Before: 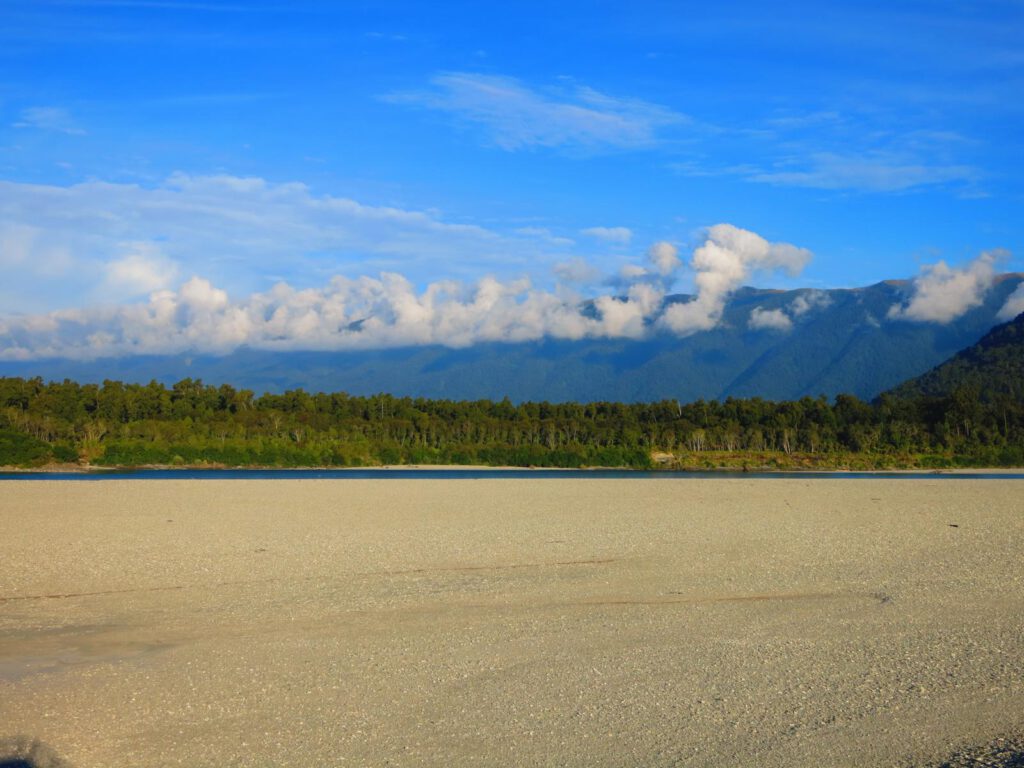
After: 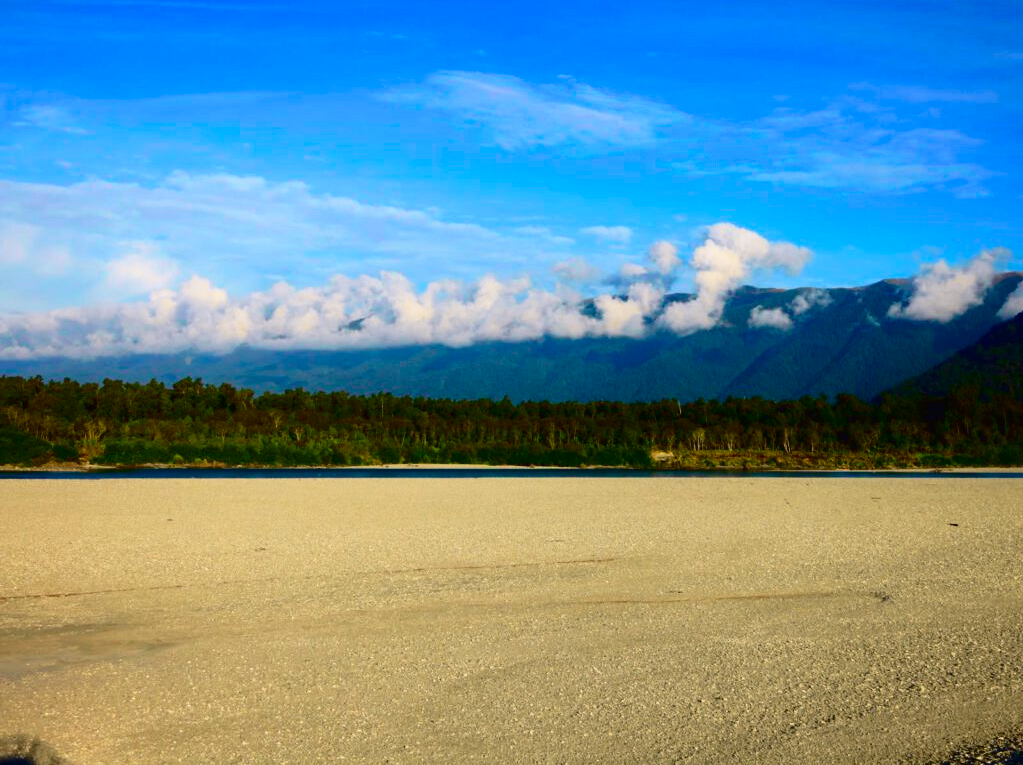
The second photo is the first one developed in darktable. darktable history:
crop: top 0.172%, bottom 0.132%
contrast brightness saturation: contrast 0.119, brightness -0.121, saturation 0.203
tone curve: curves: ch0 [(0, 0.011) (0.053, 0.026) (0.174, 0.115) (0.398, 0.444) (0.673, 0.775) (0.829, 0.906) (0.991, 0.981)]; ch1 [(0, 0) (0.276, 0.206) (0.409, 0.383) (0.473, 0.458) (0.492, 0.501) (0.512, 0.513) (0.54, 0.543) (0.585, 0.617) (0.659, 0.686) (0.78, 0.8) (1, 1)]; ch2 [(0, 0) (0.438, 0.449) (0.473, 0.469) (0.503, 0.5) (0.523, 0.534) (0.562, 0.594) (0.612, 0.635) (0.695, 0.713) (1, 1)], color space Lab, independent channels, preserve colors none
